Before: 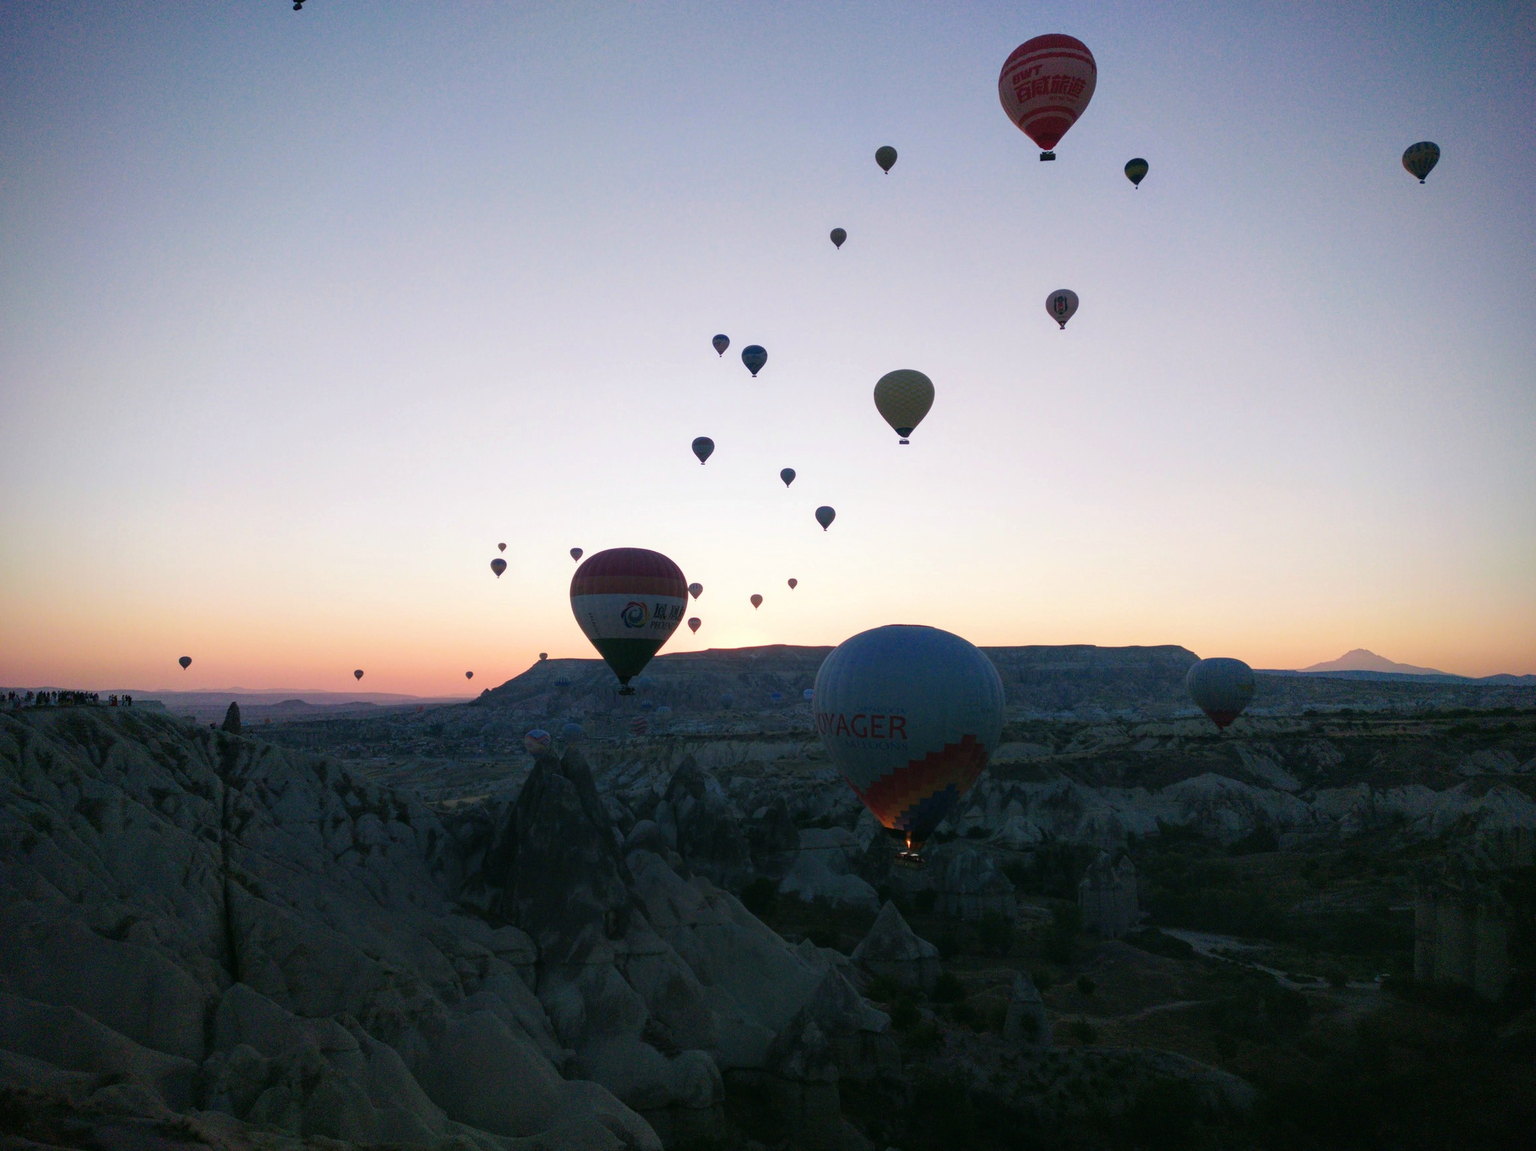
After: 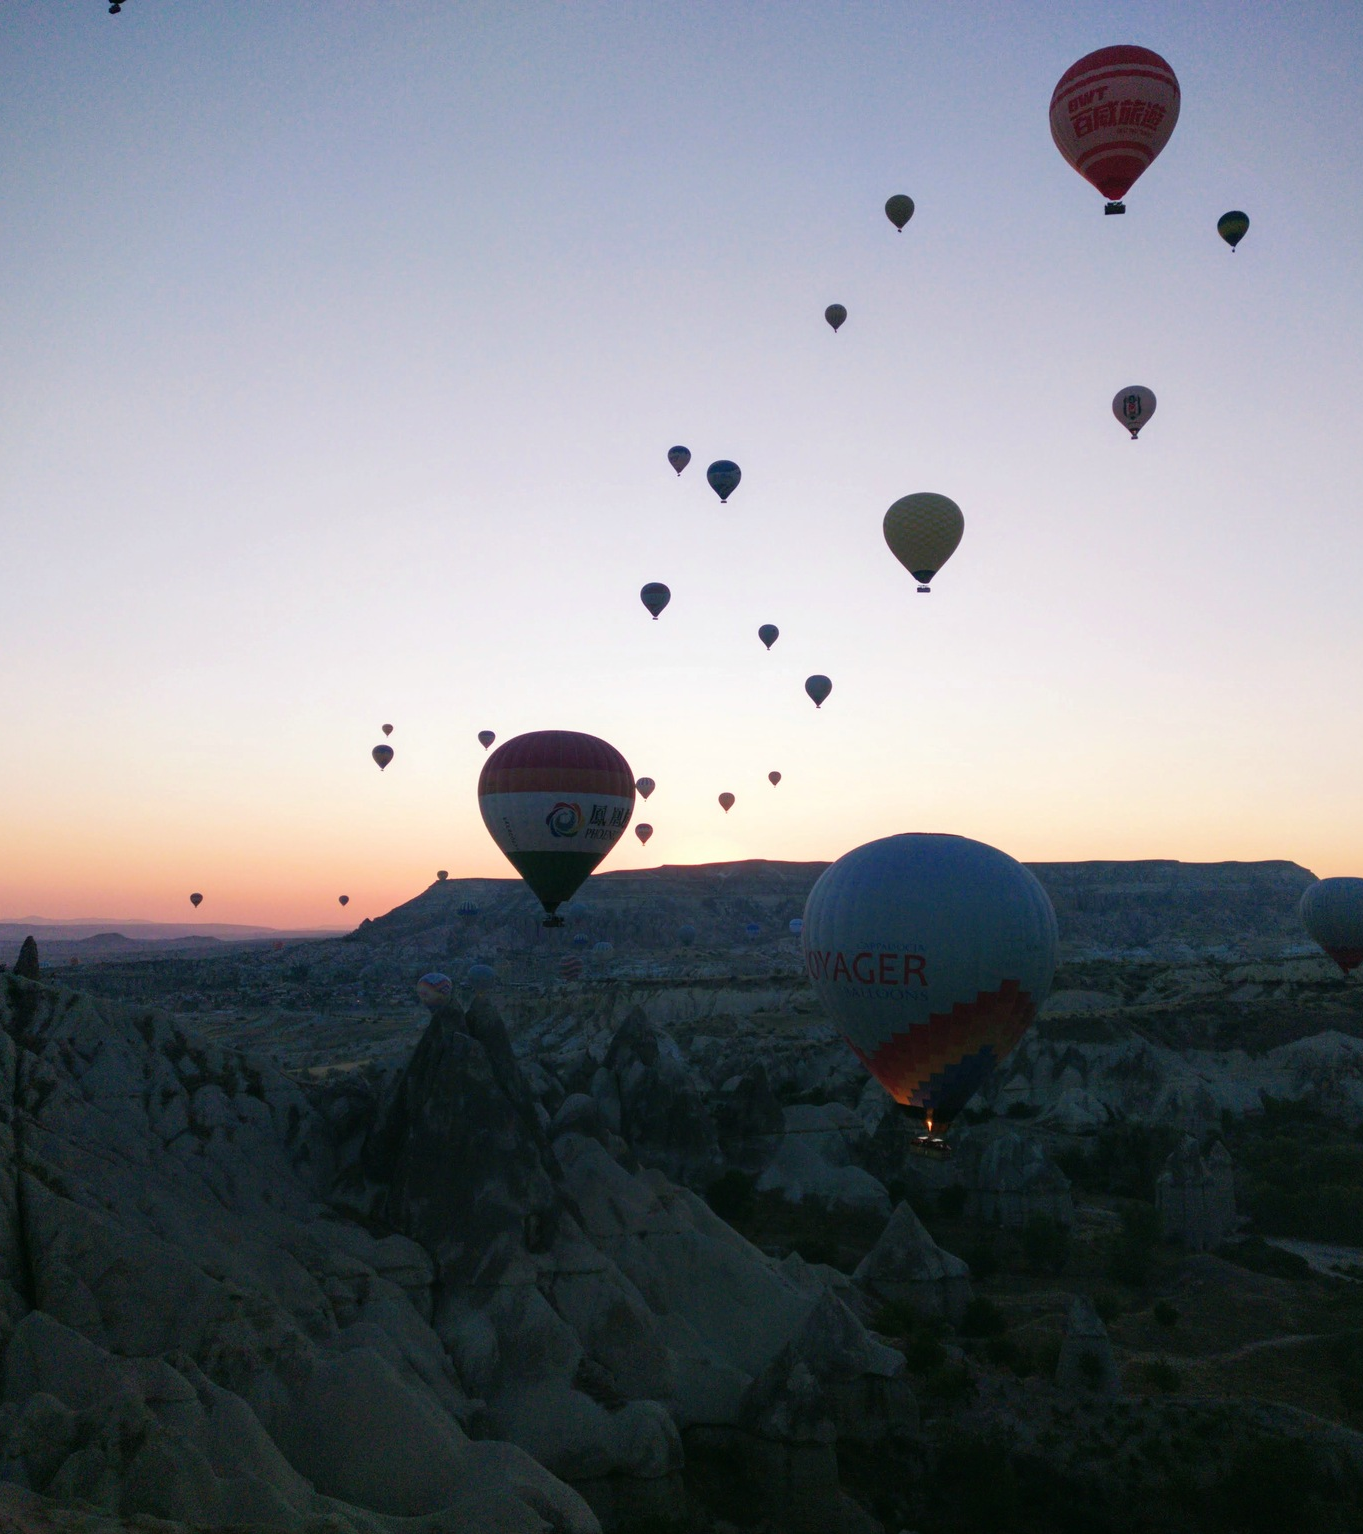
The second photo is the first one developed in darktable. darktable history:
crop and rotate: left 13.778%, right 19.643%
